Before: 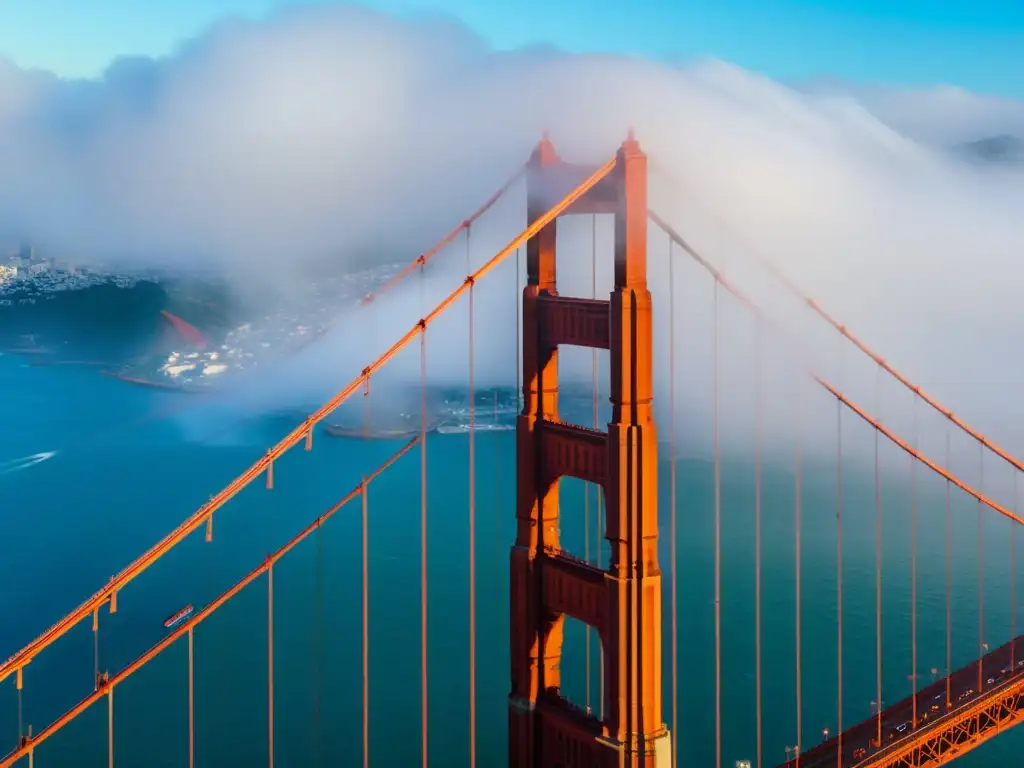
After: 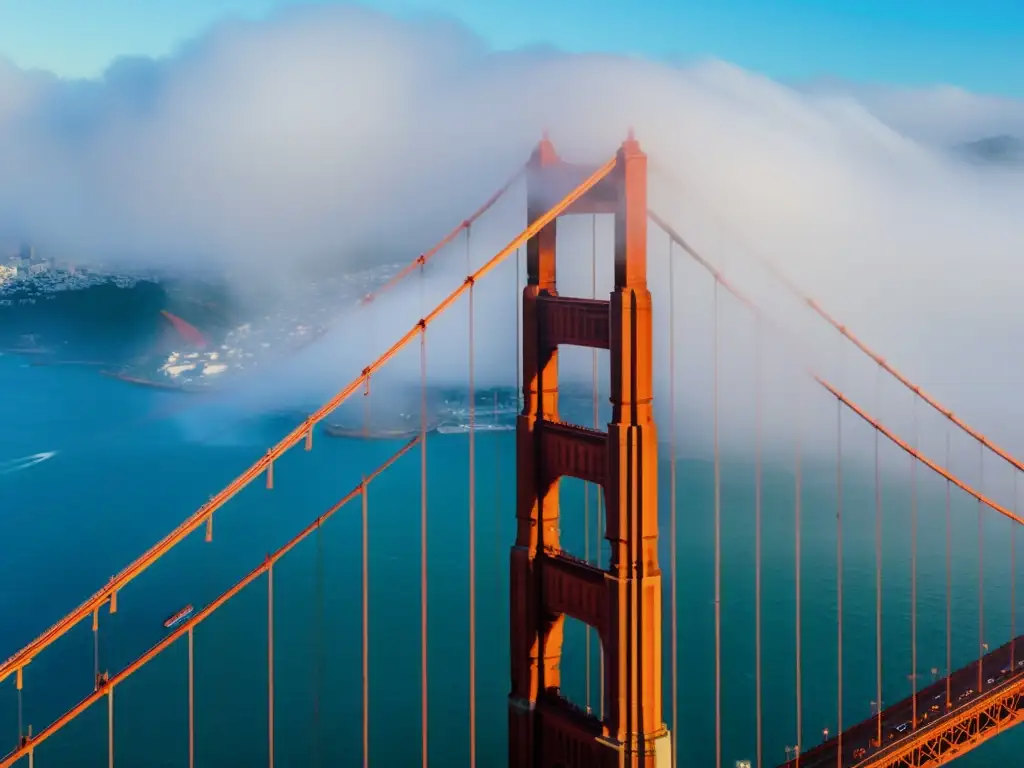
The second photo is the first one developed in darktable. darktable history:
filmic rgb: black relative exposure -11.37 EV, white relative exposure 3.23 EV, hardness 6.8, iterations of high-quality reconstruction 0
